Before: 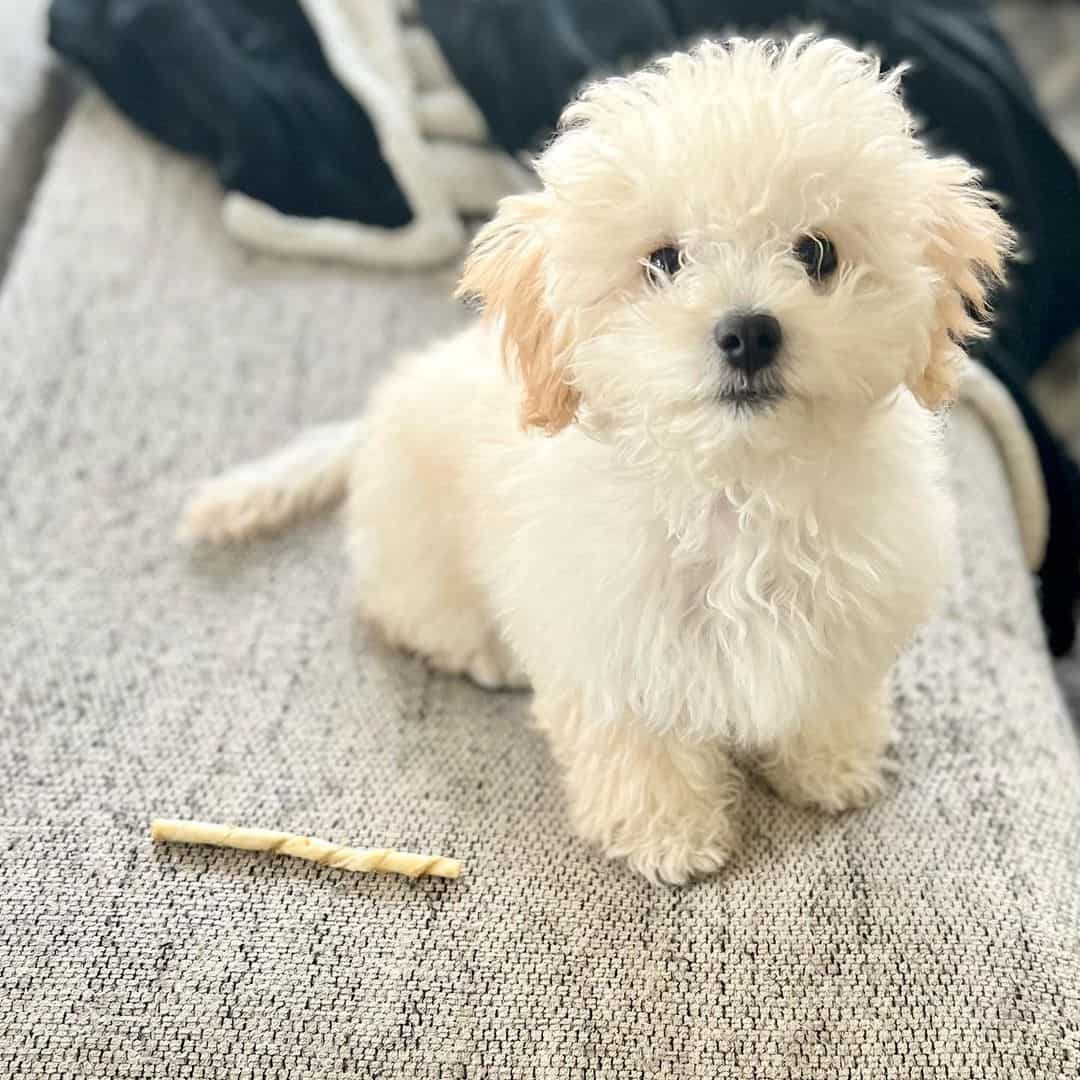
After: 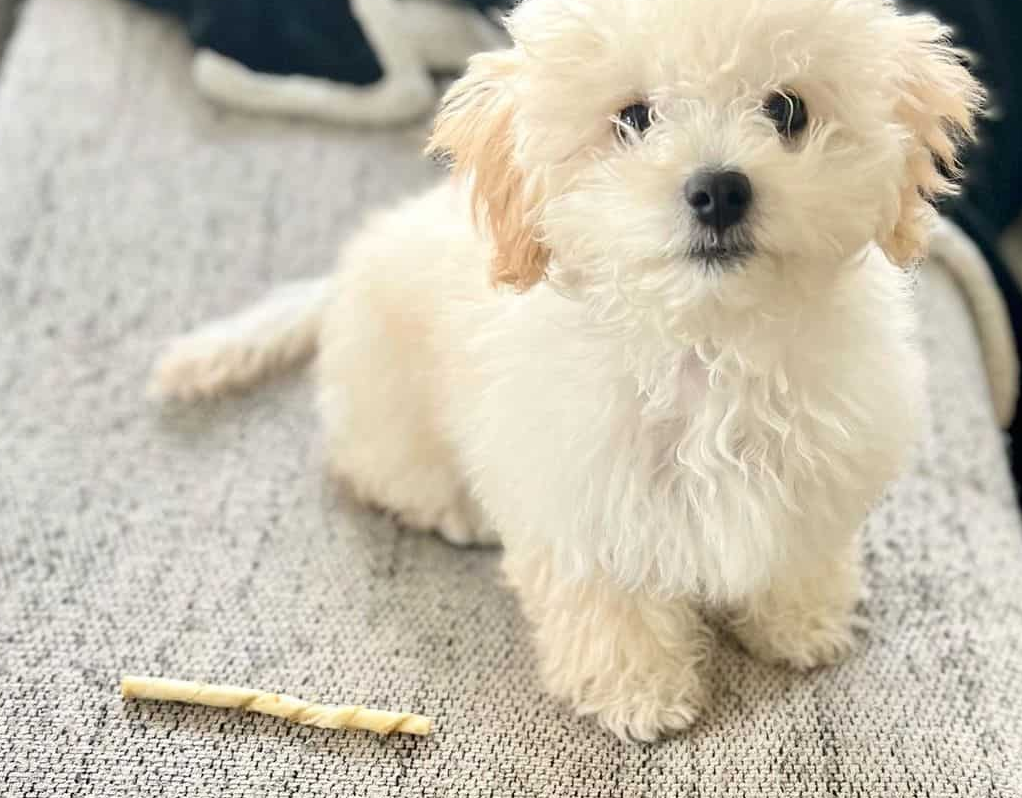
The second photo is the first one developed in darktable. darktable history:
crop and rotate: left 2.815%, top 13.358%, right 2.516%, bottom 12.661%
